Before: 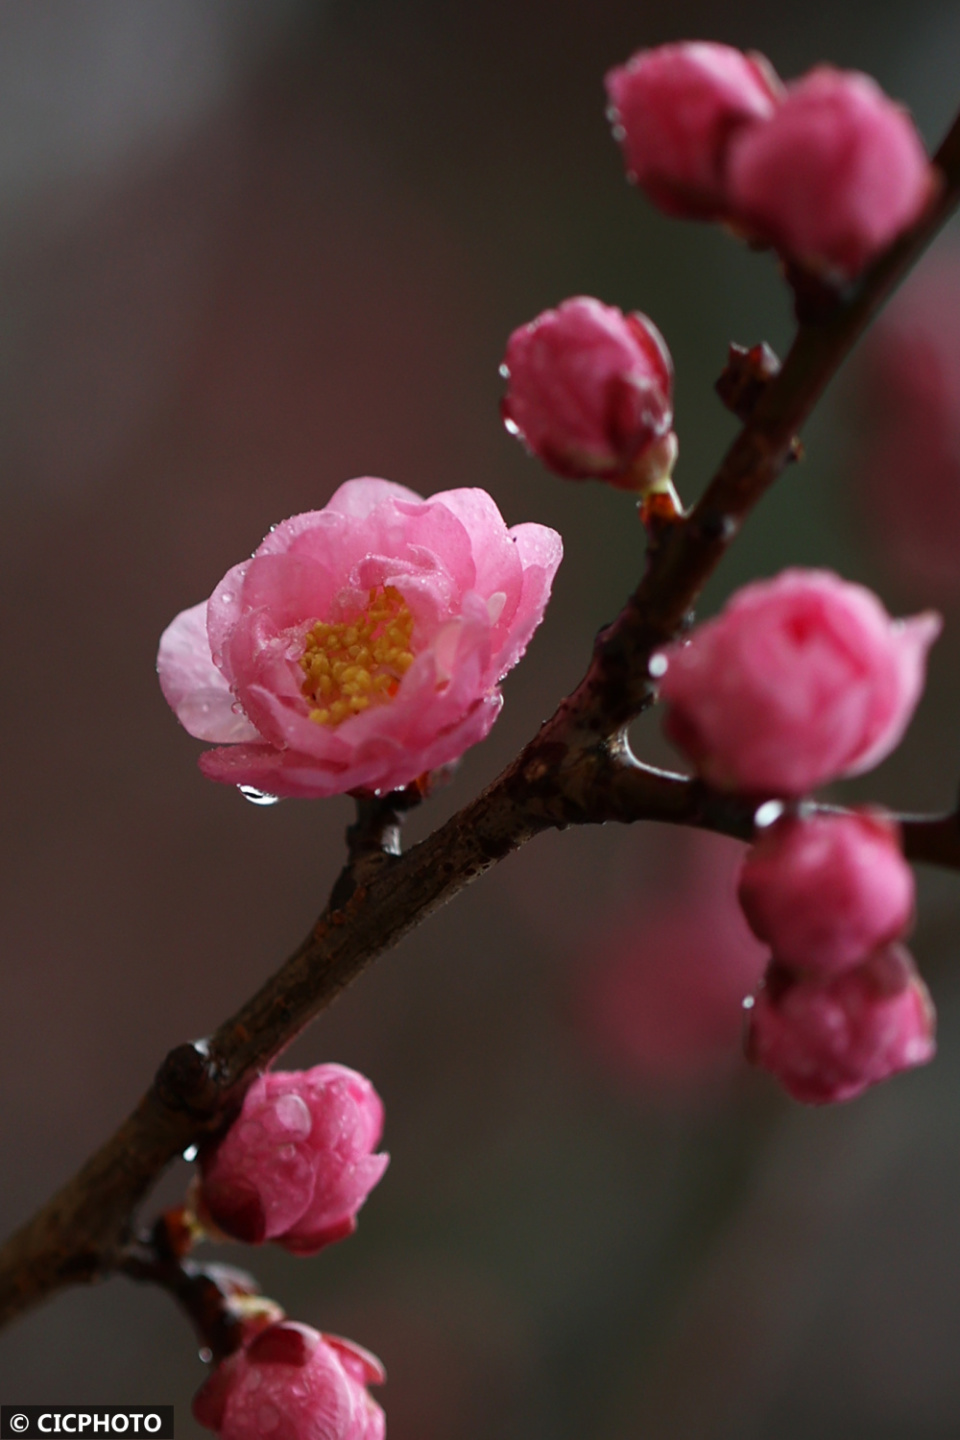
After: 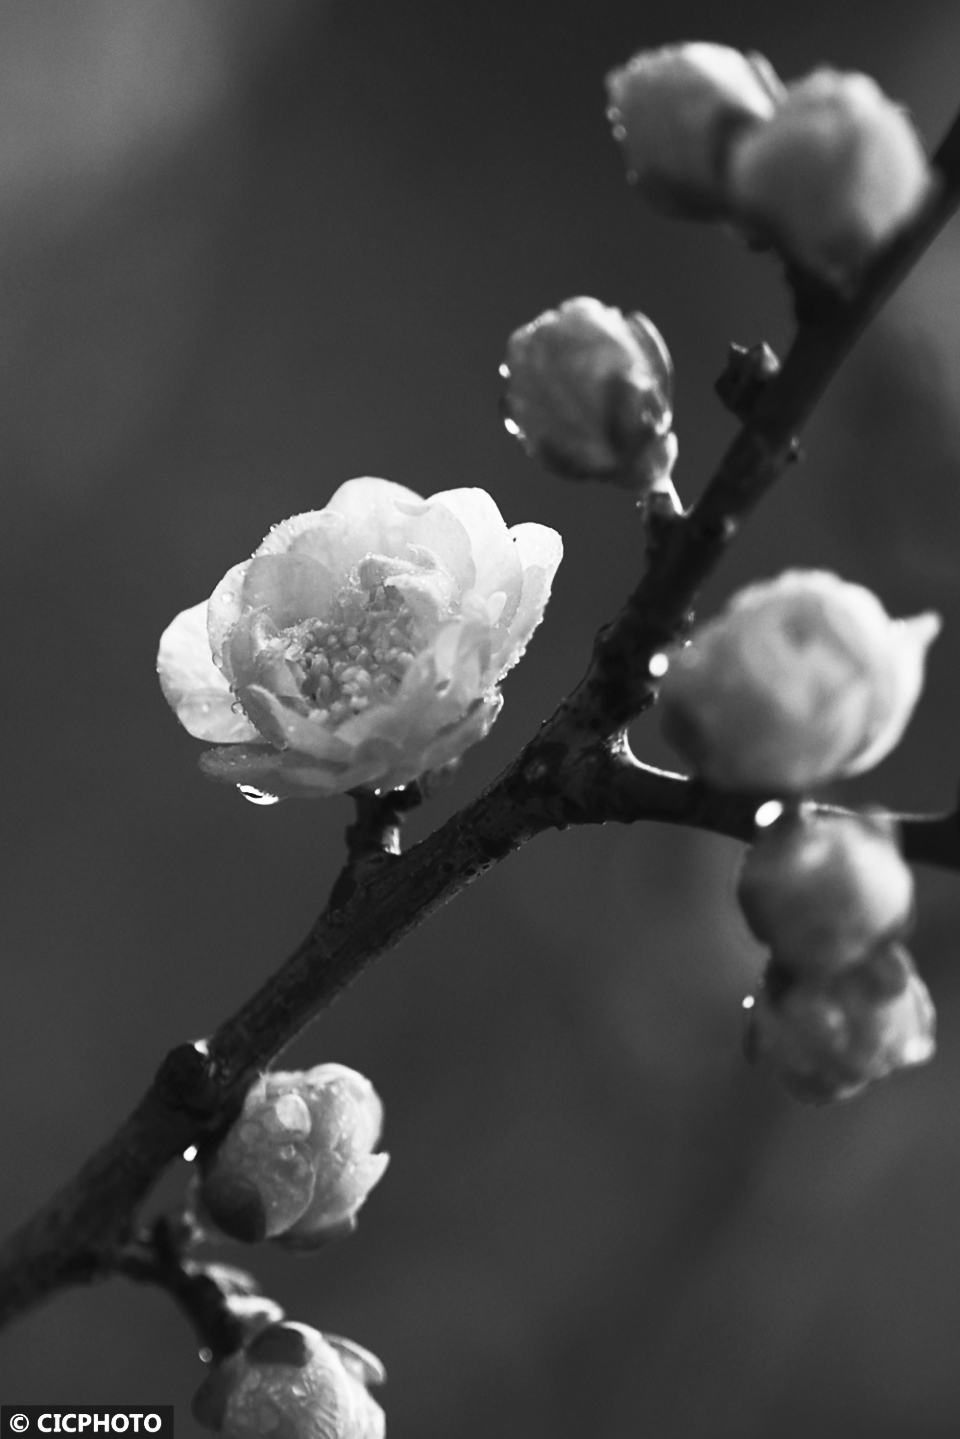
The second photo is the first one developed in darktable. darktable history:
crop: bottom 0.069%
contrast brightness saturation: contrast 0.535, brightness 0.462, saturation -0.994
